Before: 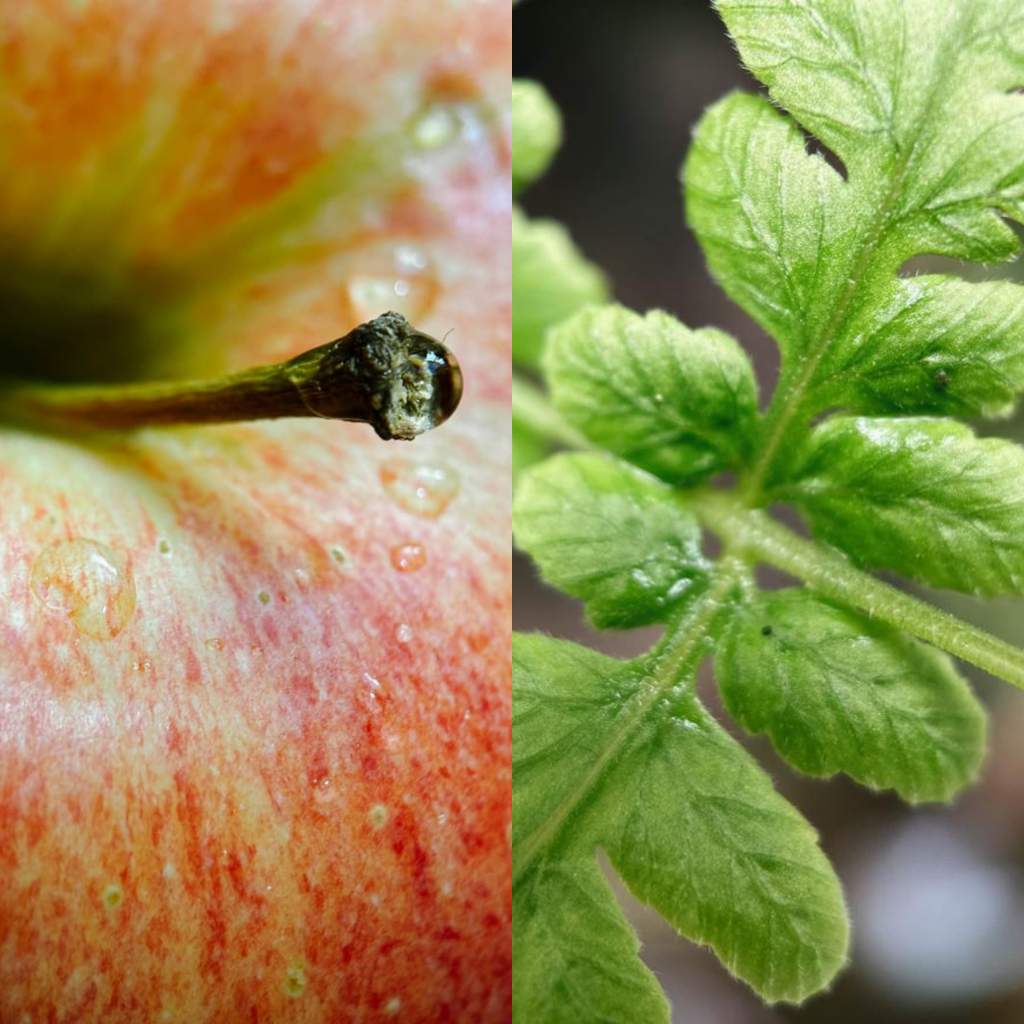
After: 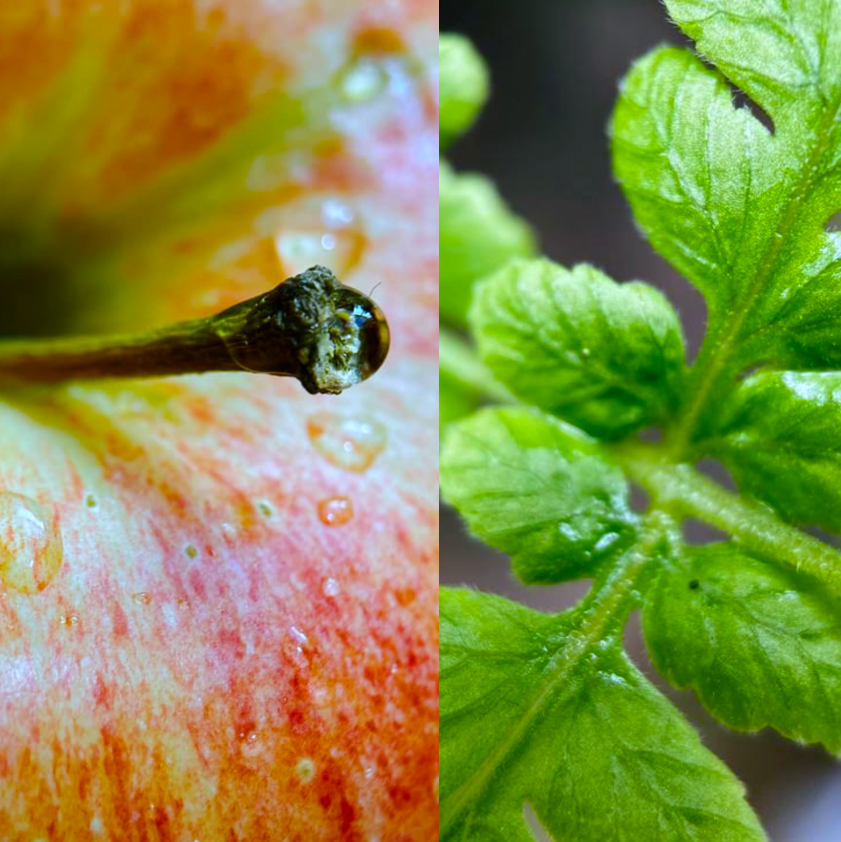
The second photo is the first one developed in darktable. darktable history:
white balance: red 0.926, green 1.003, blue 1.133
color balance rgb: linear chroma grading › global chroma 15%, perceptual saturation grading › global saturation 30%
crop and rotate: left 7.196%, top 4.574%, right 10.605%, bottom 13.178%
